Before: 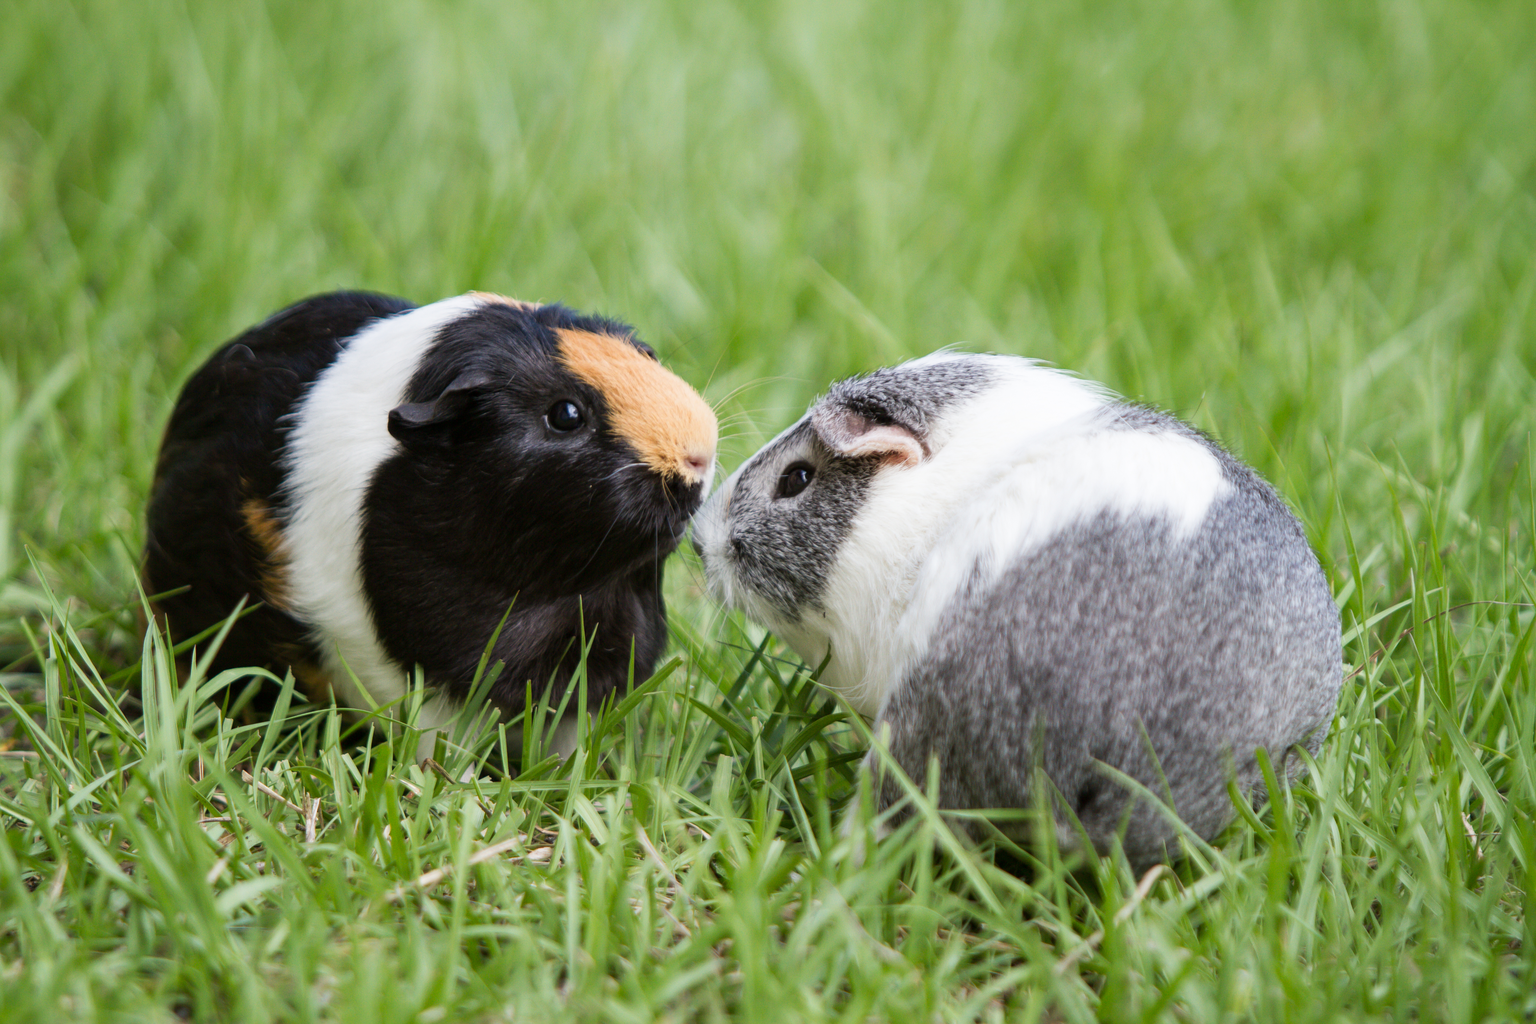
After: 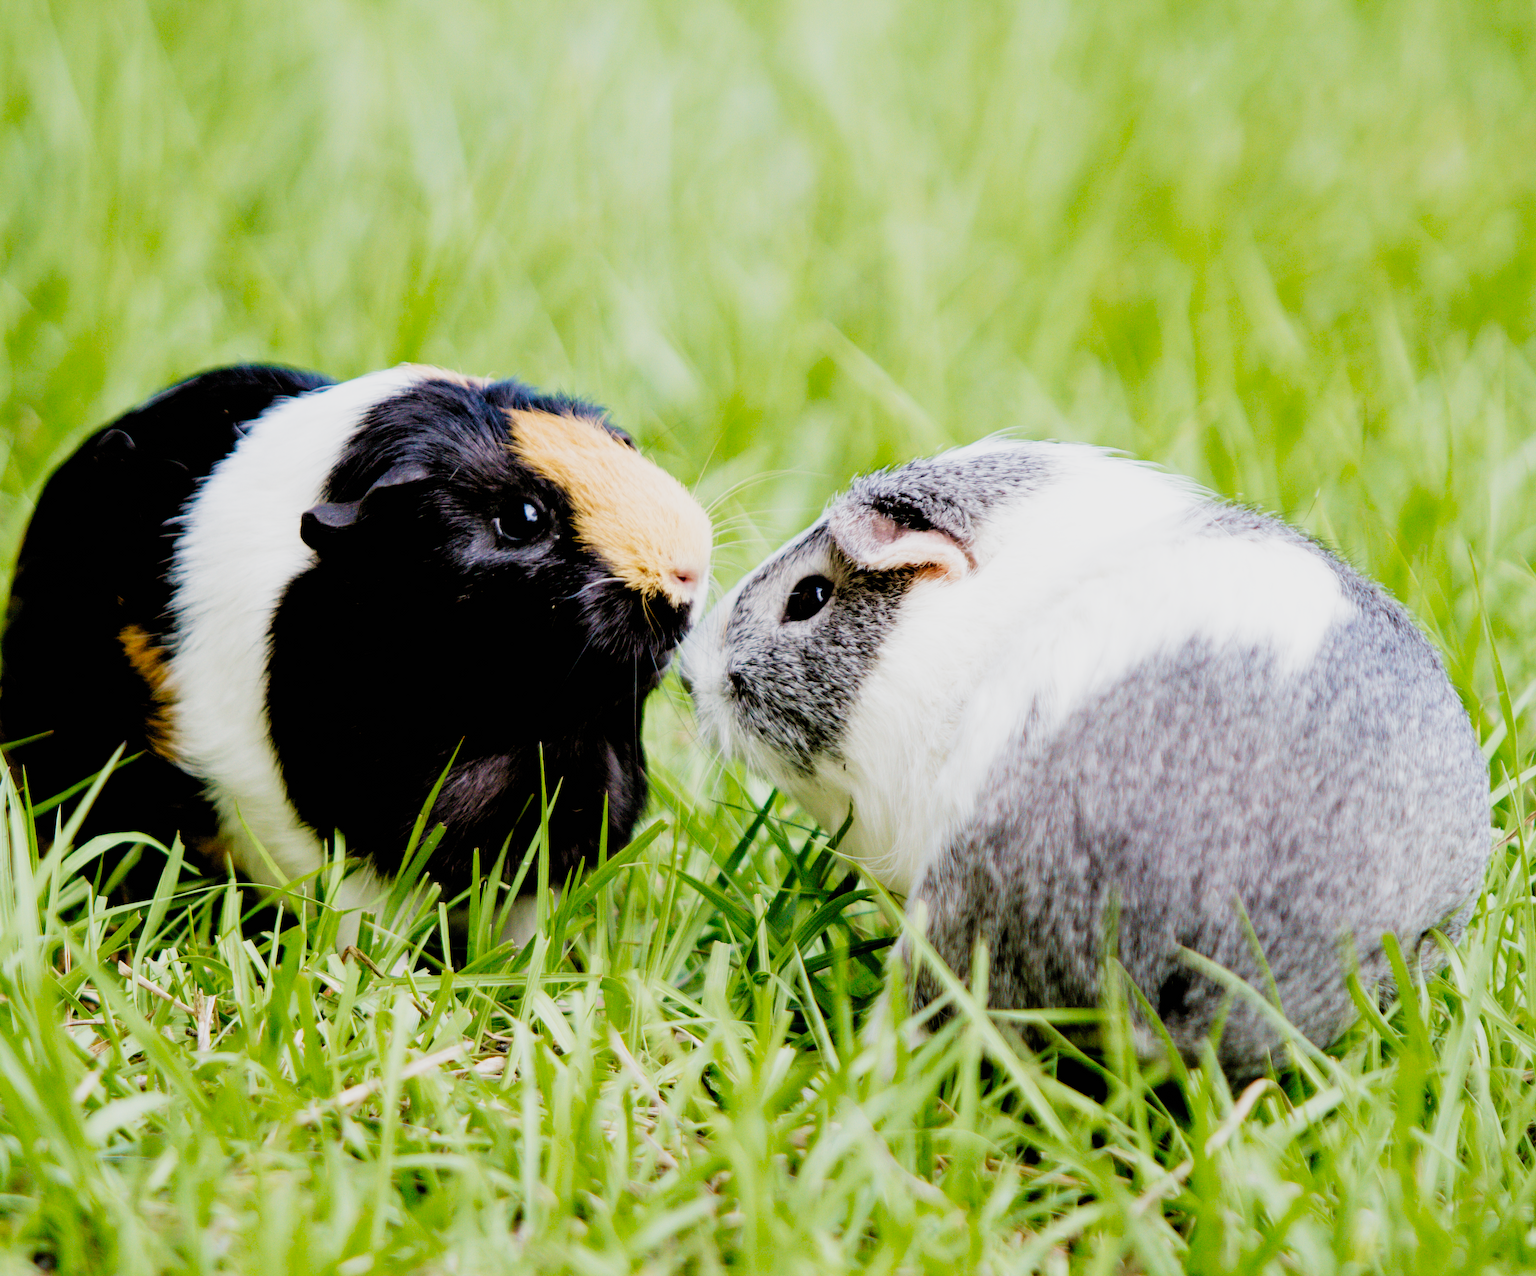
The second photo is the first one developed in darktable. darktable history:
velvia: on, module defaults
exposure: black level correction 0, exposure 0.7 EV, compensate exposure bias true, compensate highlight preservation false
crop and rotate: left 9.597%, right 10.195%
color balance: output saturation 110%
filmic rgb: black relative exposure -2.85 EV, white relative exposure 4.56 EV, hardness 1.77, contrast 1.25, preserve chrominance no, color science v5 (2021)
